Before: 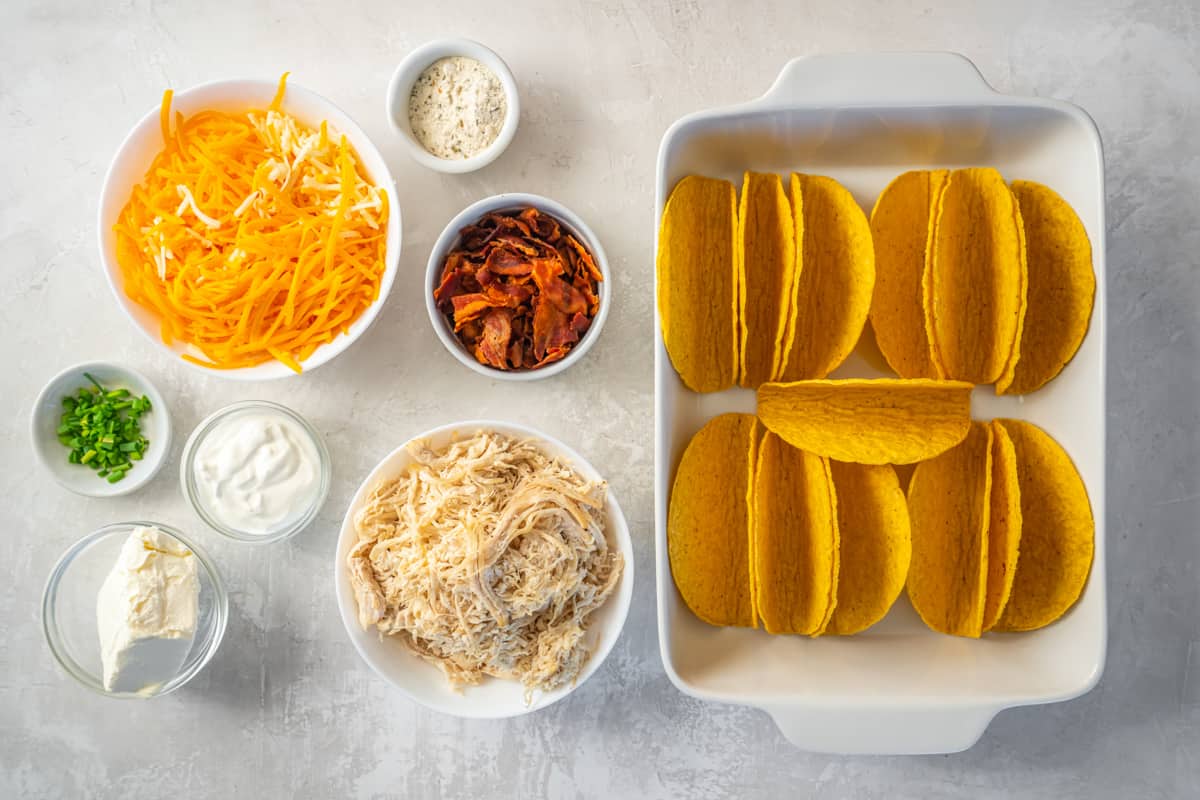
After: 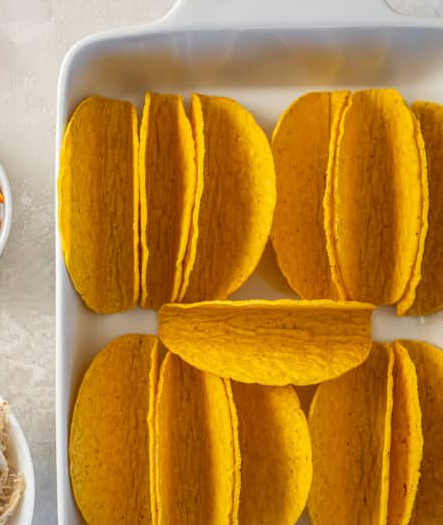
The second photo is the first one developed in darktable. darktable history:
crop and rotate: left 49.936%, top 10.094%, right 13.136%, bottom 24.256%
